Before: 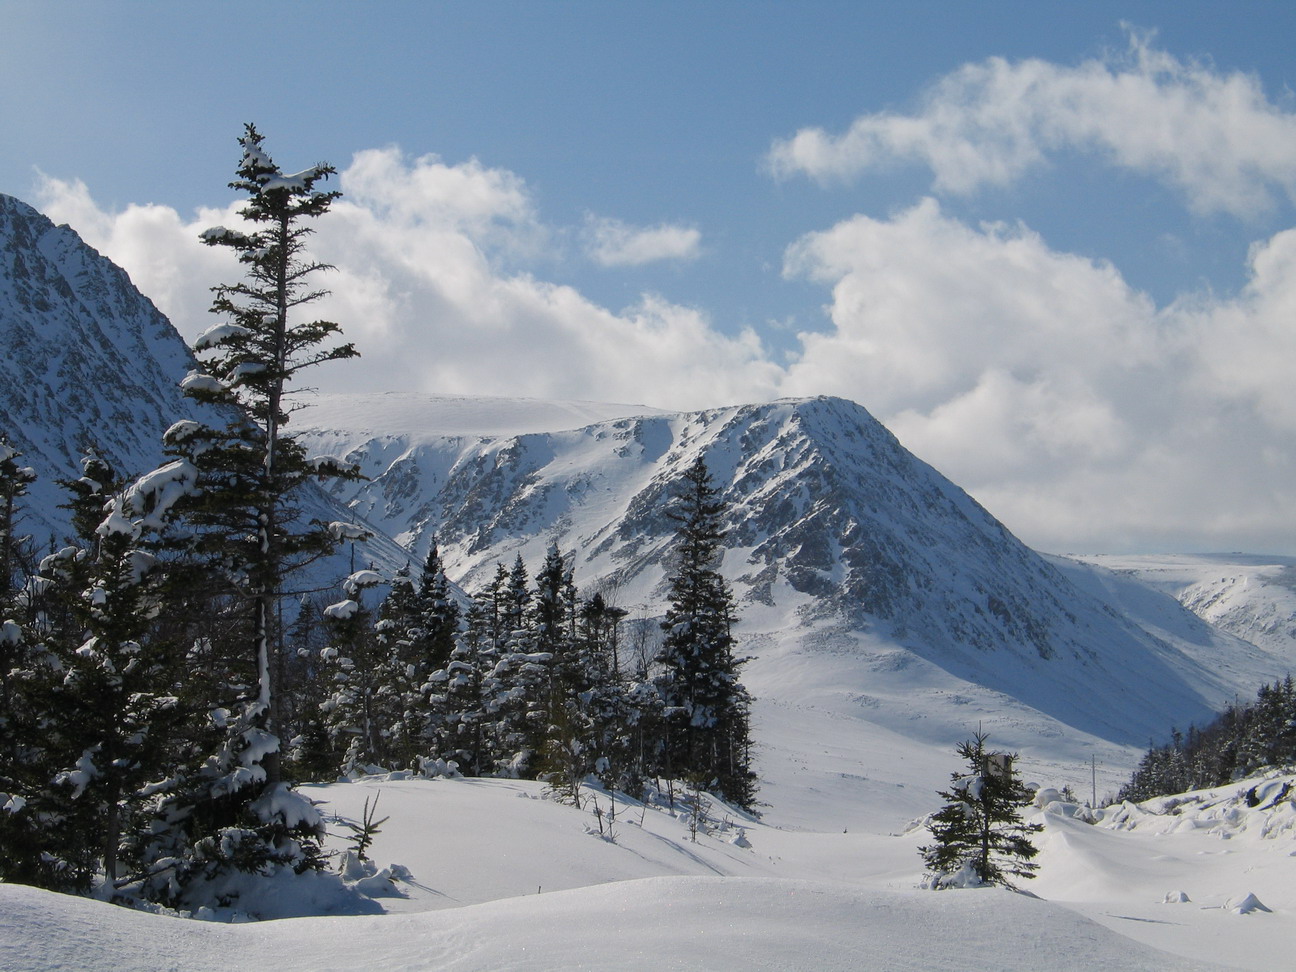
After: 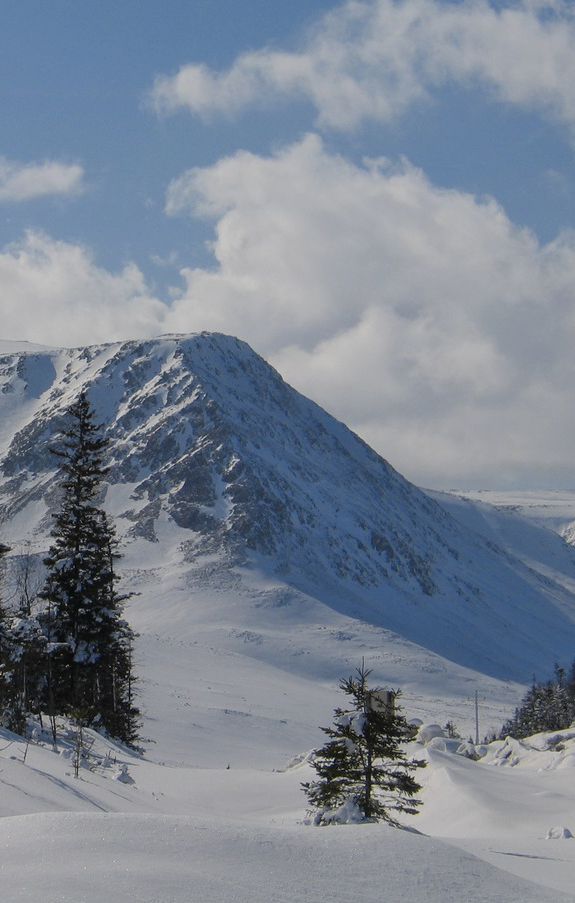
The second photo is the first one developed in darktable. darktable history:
crop: left 47.628%, top 6.643%, right 7.874%
tone equalizer: -8 EV -2 EV, -7 EV -2 EV, -6 EV -2 EV, -5 EV -2 EV, -4 EV -2 EV, -3 EV -2 EV, -2 EV -2 EV, -1 EV -1.63 EV, +0 EV -2 EV
color contrast: green-magenta contrast 0.8, blue-yellow contrast 1.1, unbound 0
exposure: black level correction 0, exposure 1.625 EV, compensate exposure bias true, compensate highlight preservation false
